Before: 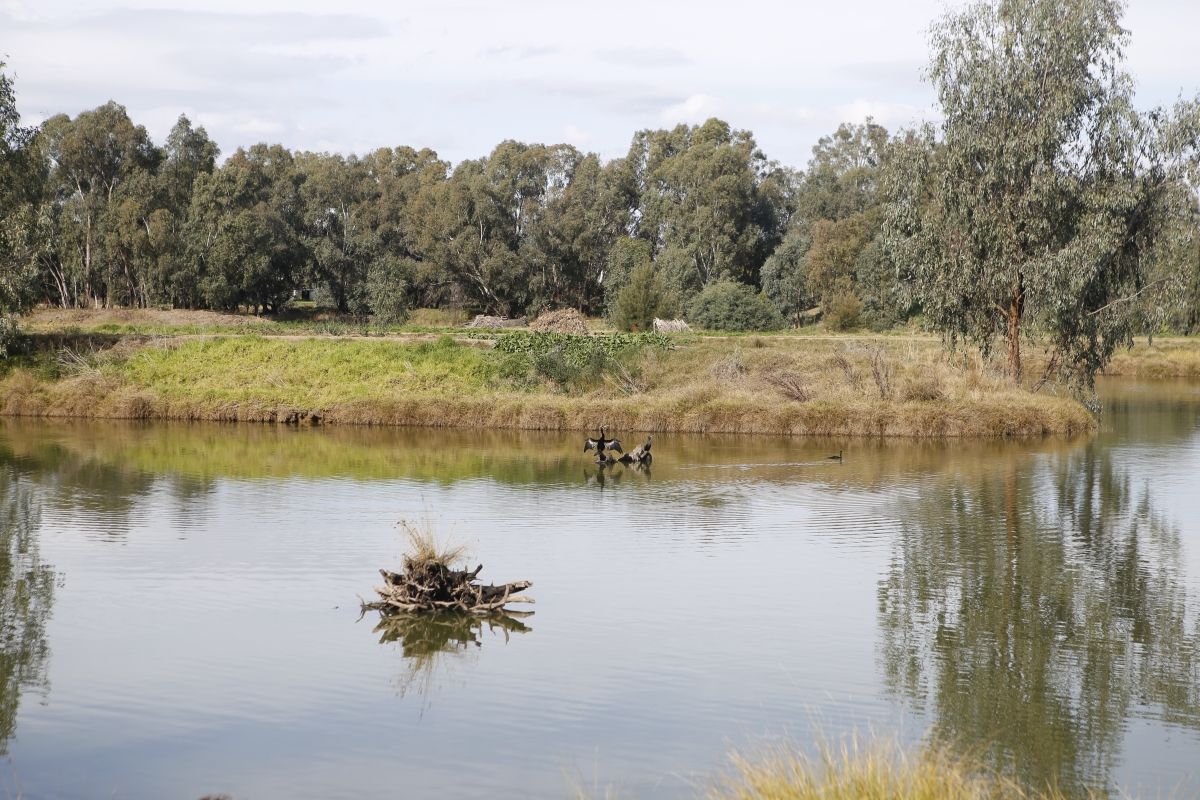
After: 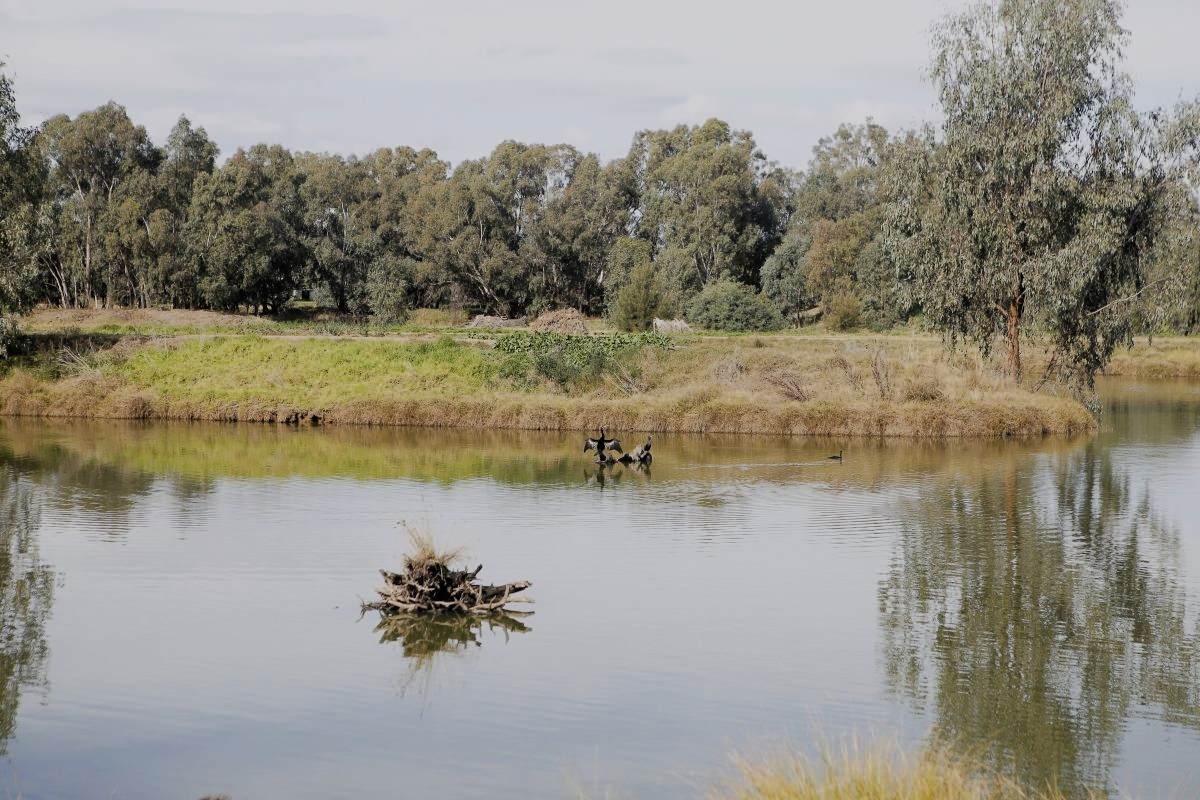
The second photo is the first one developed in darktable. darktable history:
filmic rgb: black relative exposure -6.7 EV, white relative exposure 4.56 EV, hardness 3.24
